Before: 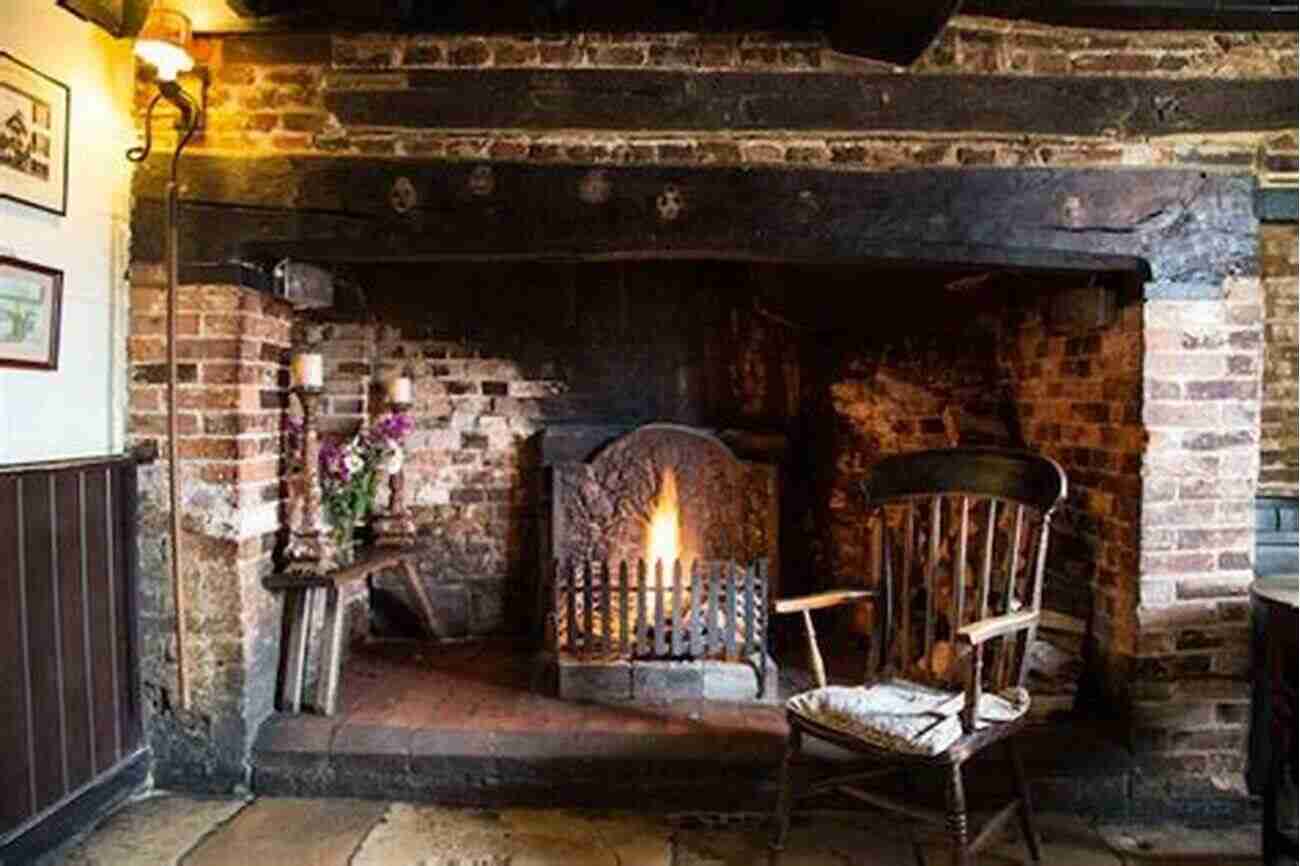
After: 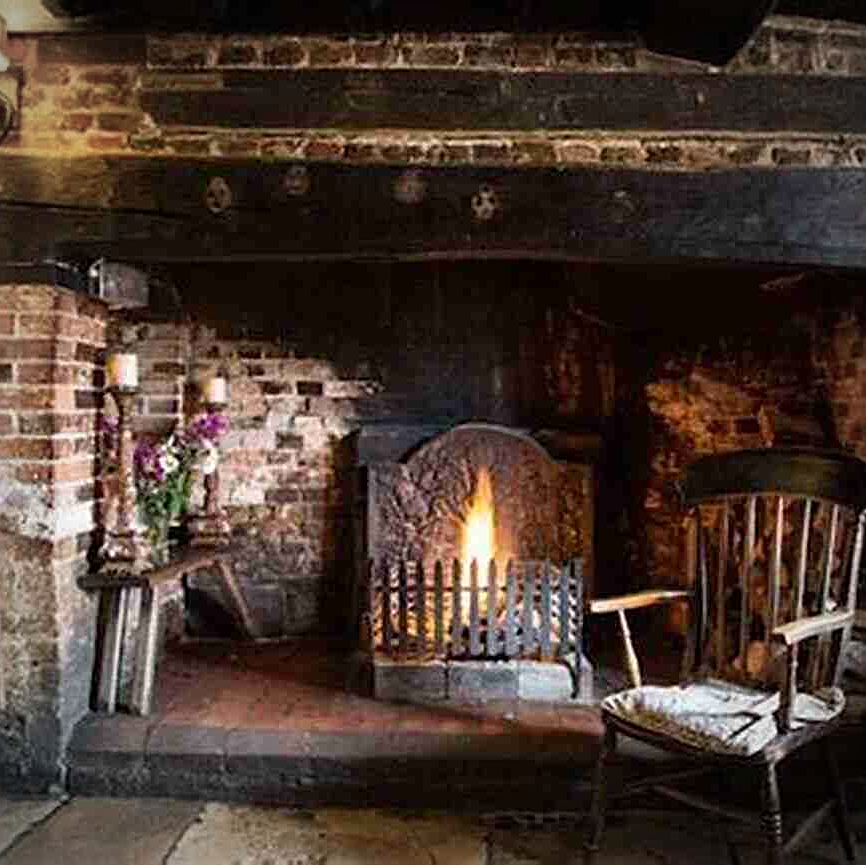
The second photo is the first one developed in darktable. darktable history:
crop and rotate: left 14.292%, right 19.041%
vignetting: on, module defaults
sharpen: amount 0.478
